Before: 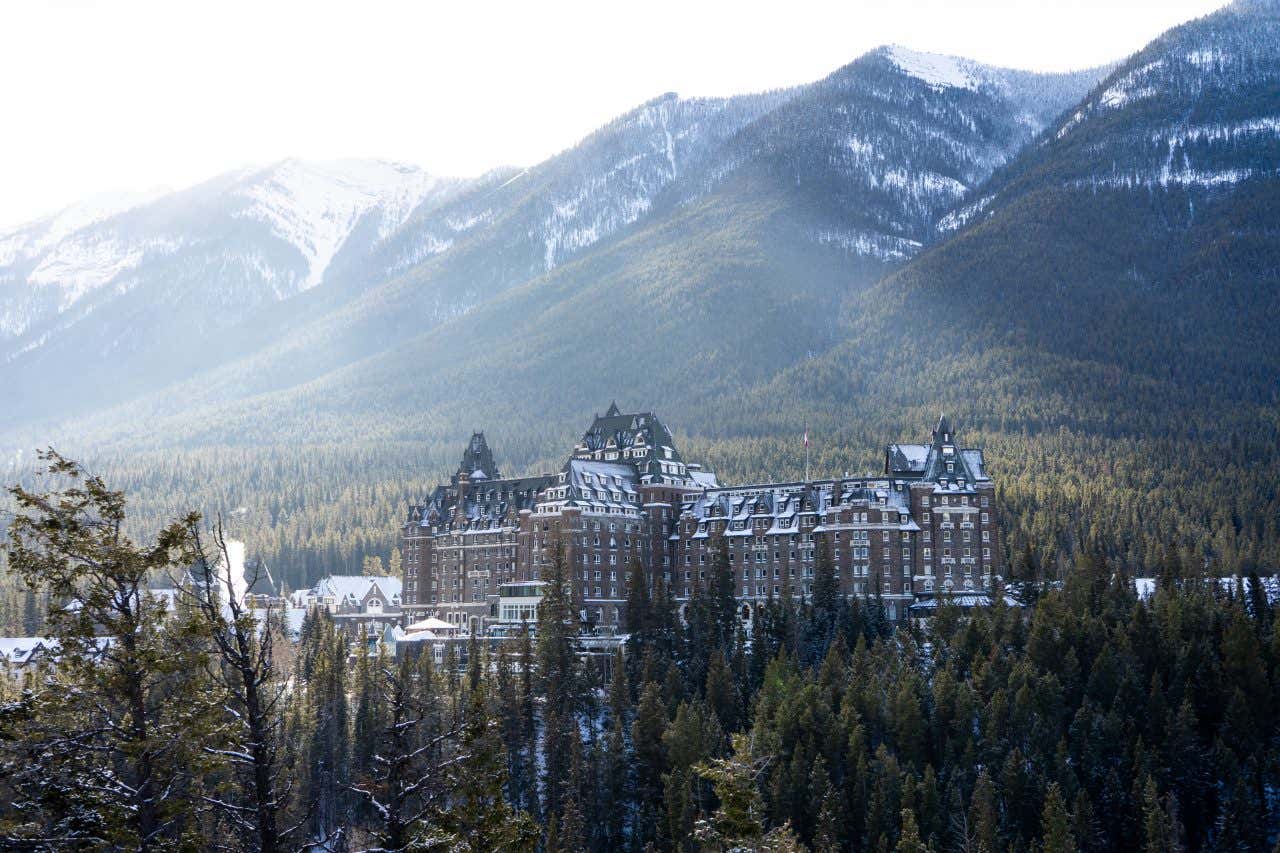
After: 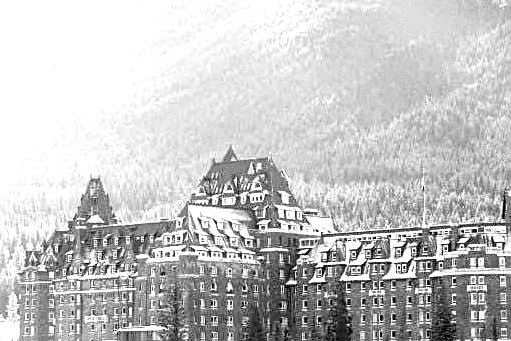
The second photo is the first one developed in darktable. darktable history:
crop: left 30%, top 30%, right 30%, bottom 30%
exposure: black level correction 0.009, exposure 1.425 EV, compensate highlight preservation false
grain: coarseness 0.09 ISO
monochrome: on, module defaults
color correction: highlights a* -14.62, highlights b* -16.22, shadows a* 10.12, shadows b* 29.4
sharpen: on, module defaults
